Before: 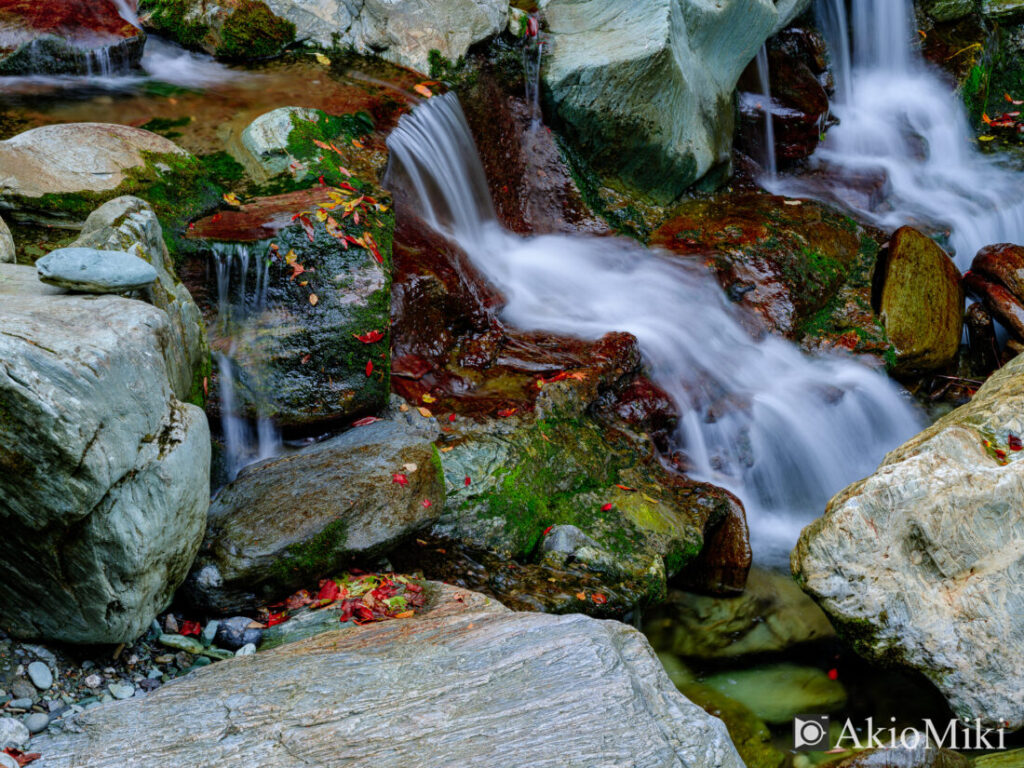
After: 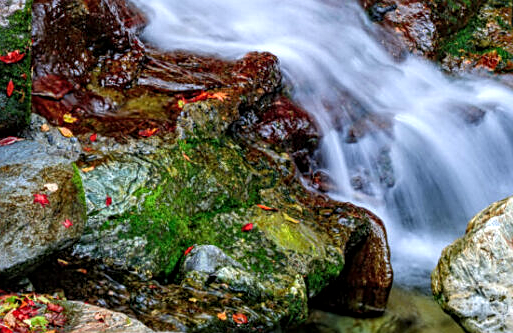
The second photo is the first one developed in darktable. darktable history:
local contrast: on, module defaults
sharpen: on, module defaults
crop: left 35.091%, top 36.574%, right 14.787%, bottom 19.975%
exposure: black level correction 0, exposure 0.499 EV, compensate highlight preservation false
